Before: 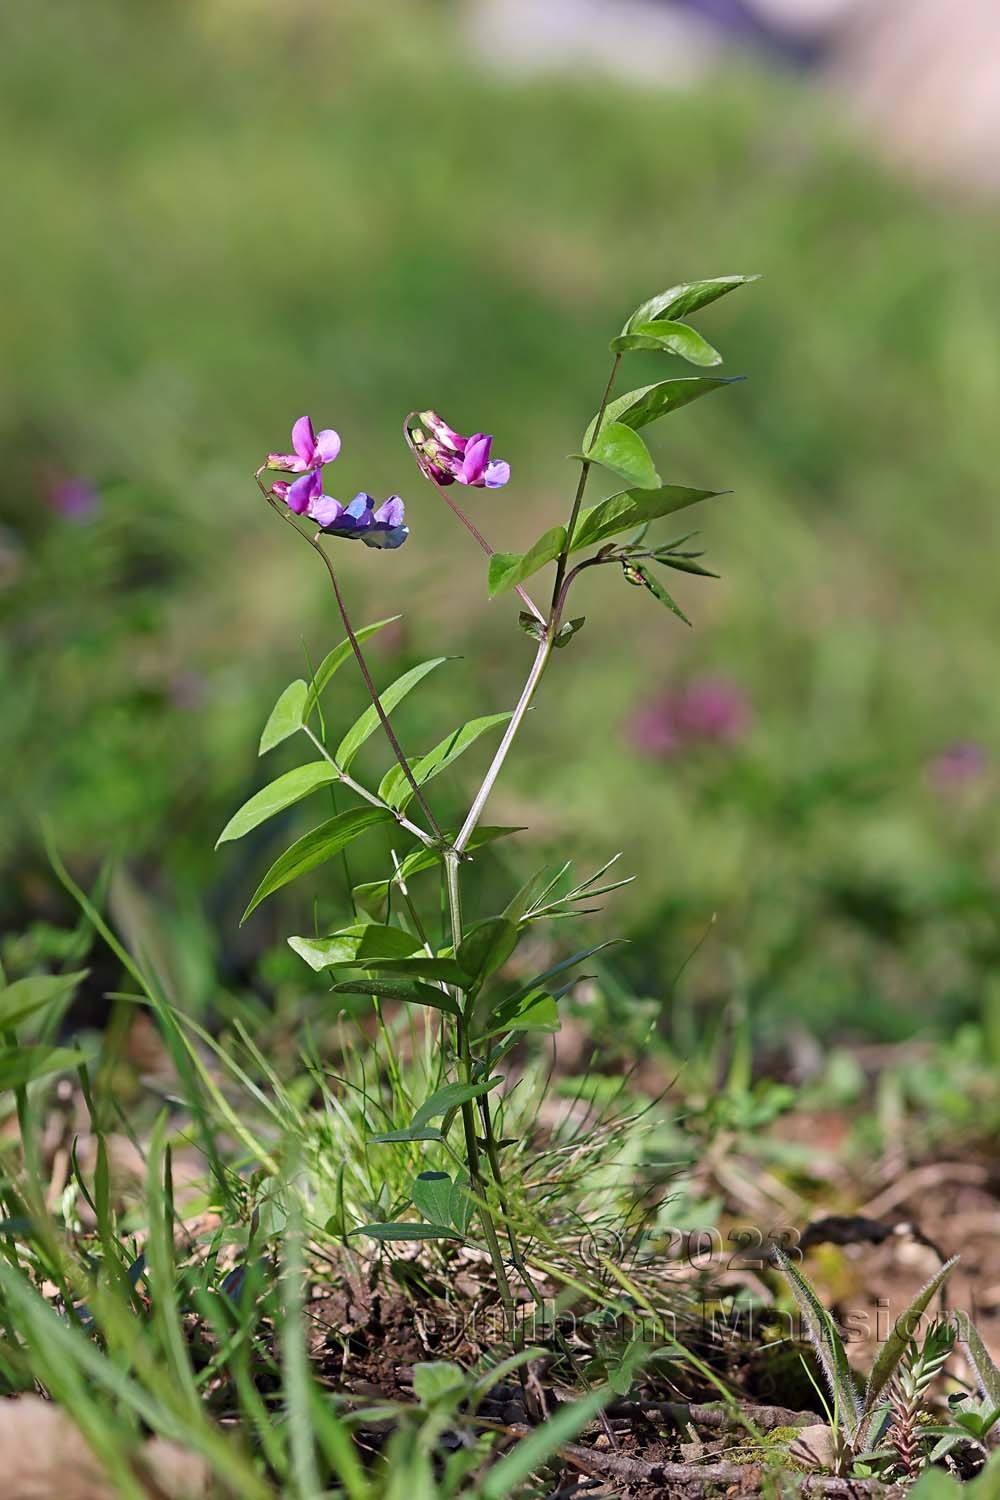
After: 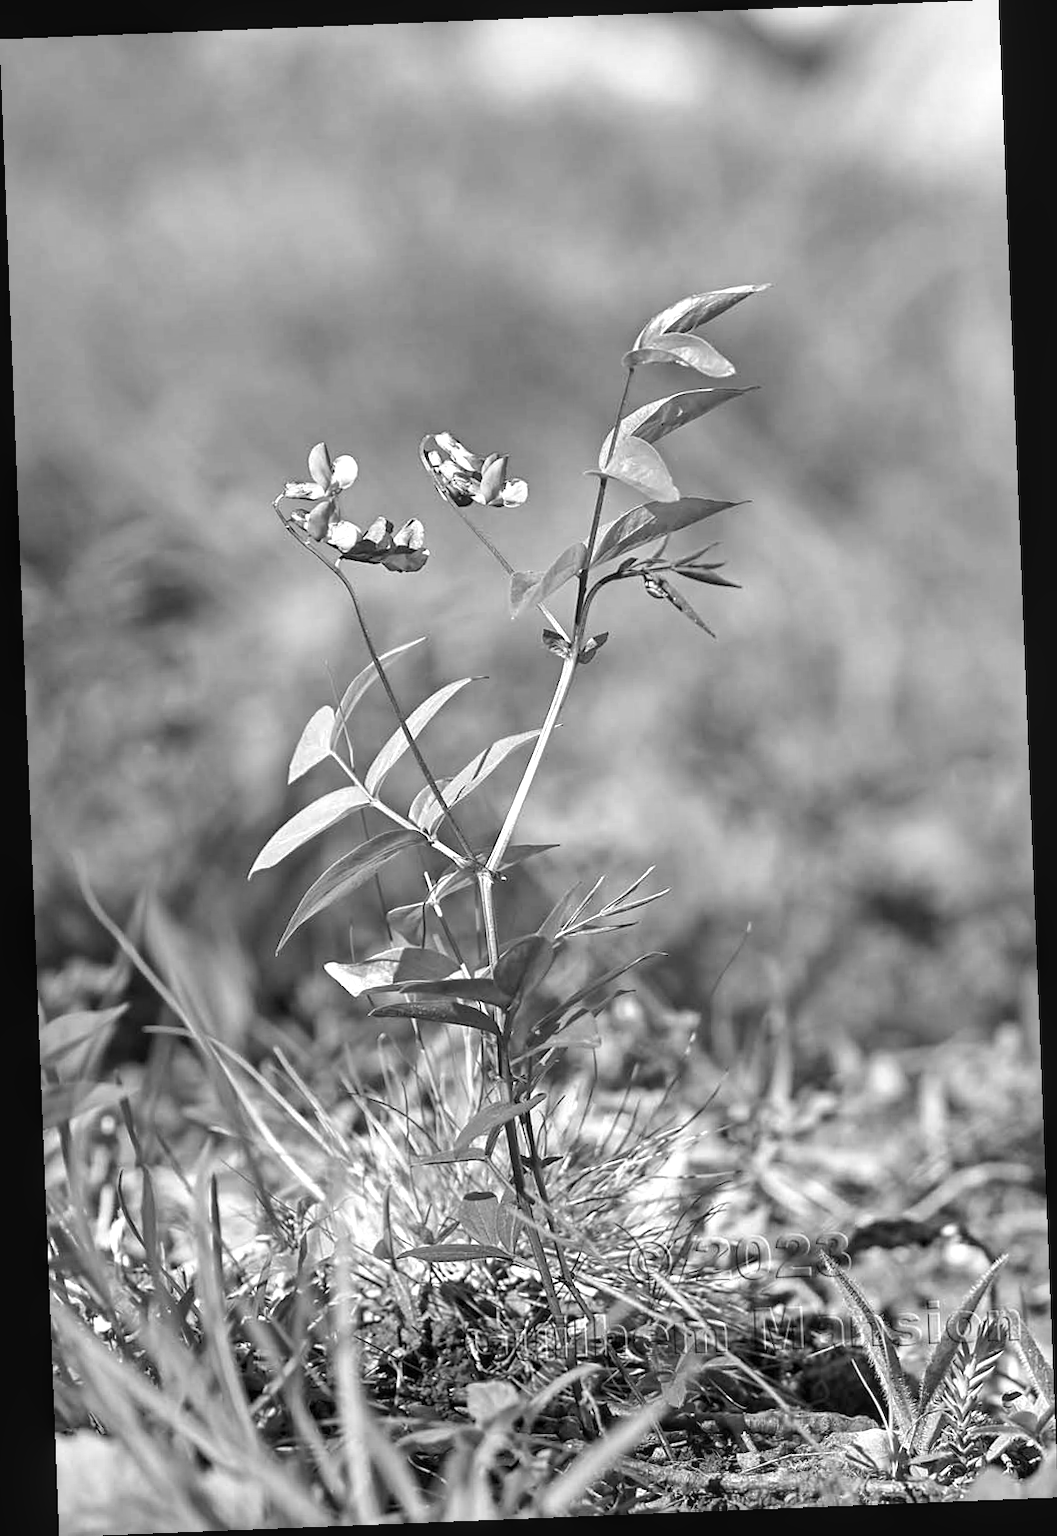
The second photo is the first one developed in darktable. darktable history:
rotate and perspective: rotation -2.29°, automatic cropping off
monochrome: on, module defaults
exposure: black level correction 0, exposure 1 EV, compensate exposure bias true, compensate highlight preservation false
local contrast: detail 110%
